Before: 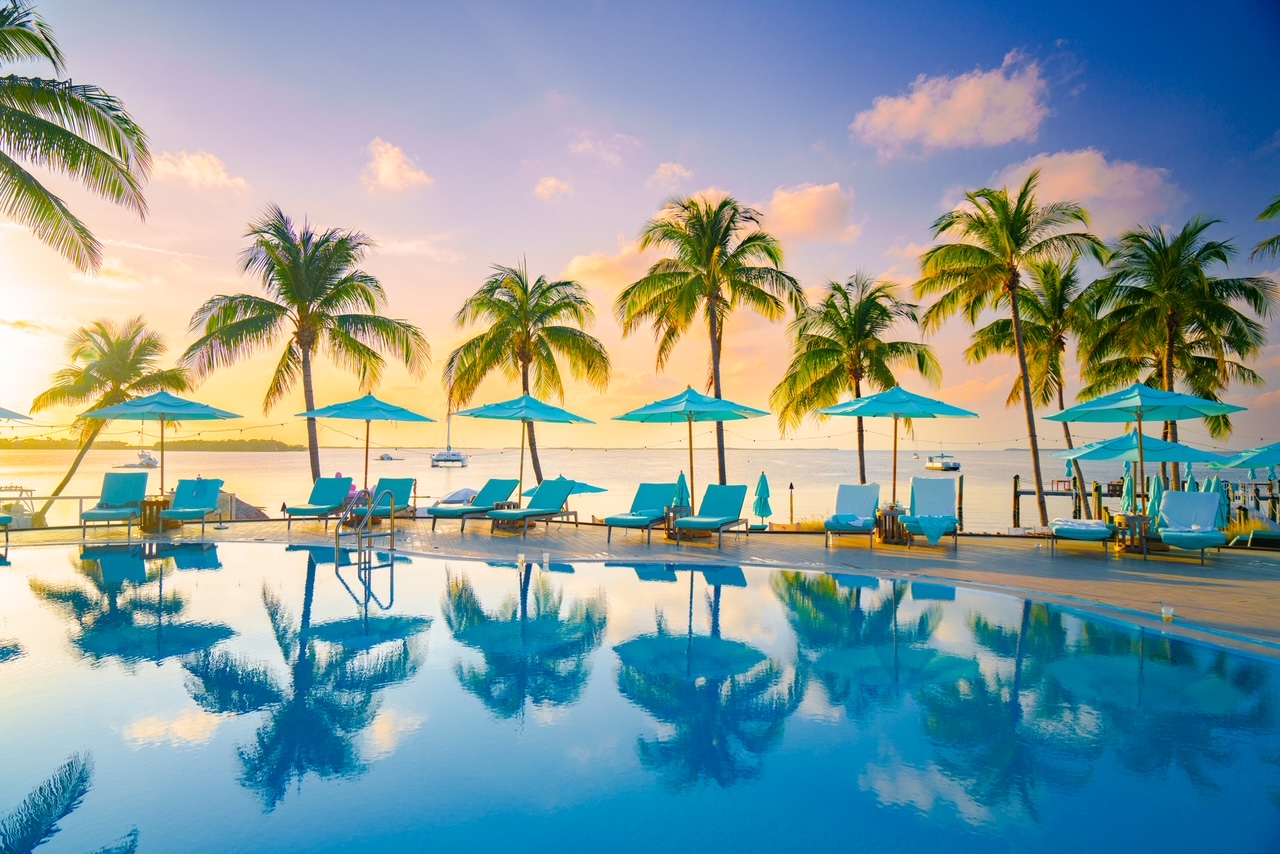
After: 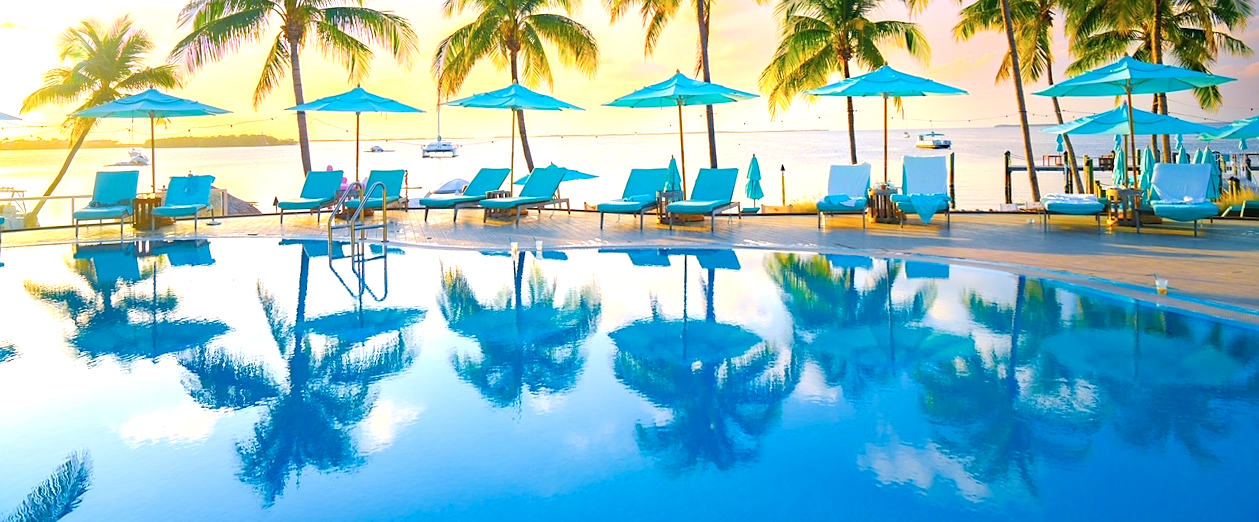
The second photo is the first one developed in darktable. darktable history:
color calibration: illuminant as shot in camera, x 0.358, y 0.373, temperature 4628.91 K
crop and rotate: top 36.435%
exposure: exposure 0.6 EV, compensate highlight preservation false
rotate and perspective: rotation -1.42°, crop left 0.016, crop right 0.984, crop top 0.035, crop bottom 0.965
sharpen: radius 1, threshold 1
